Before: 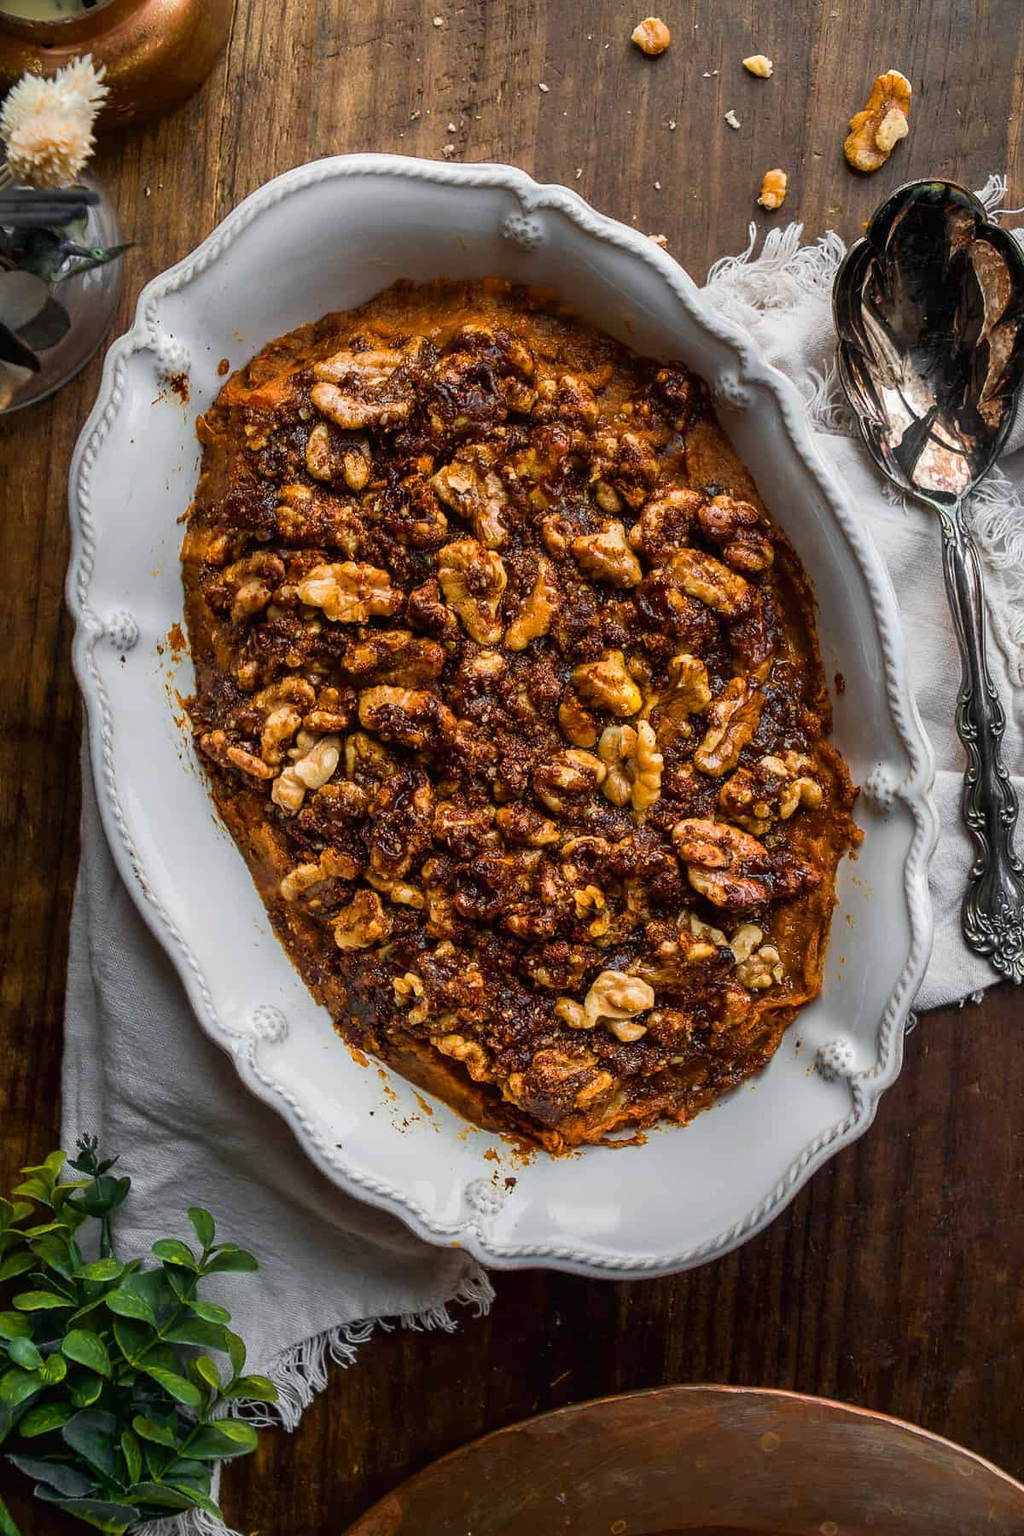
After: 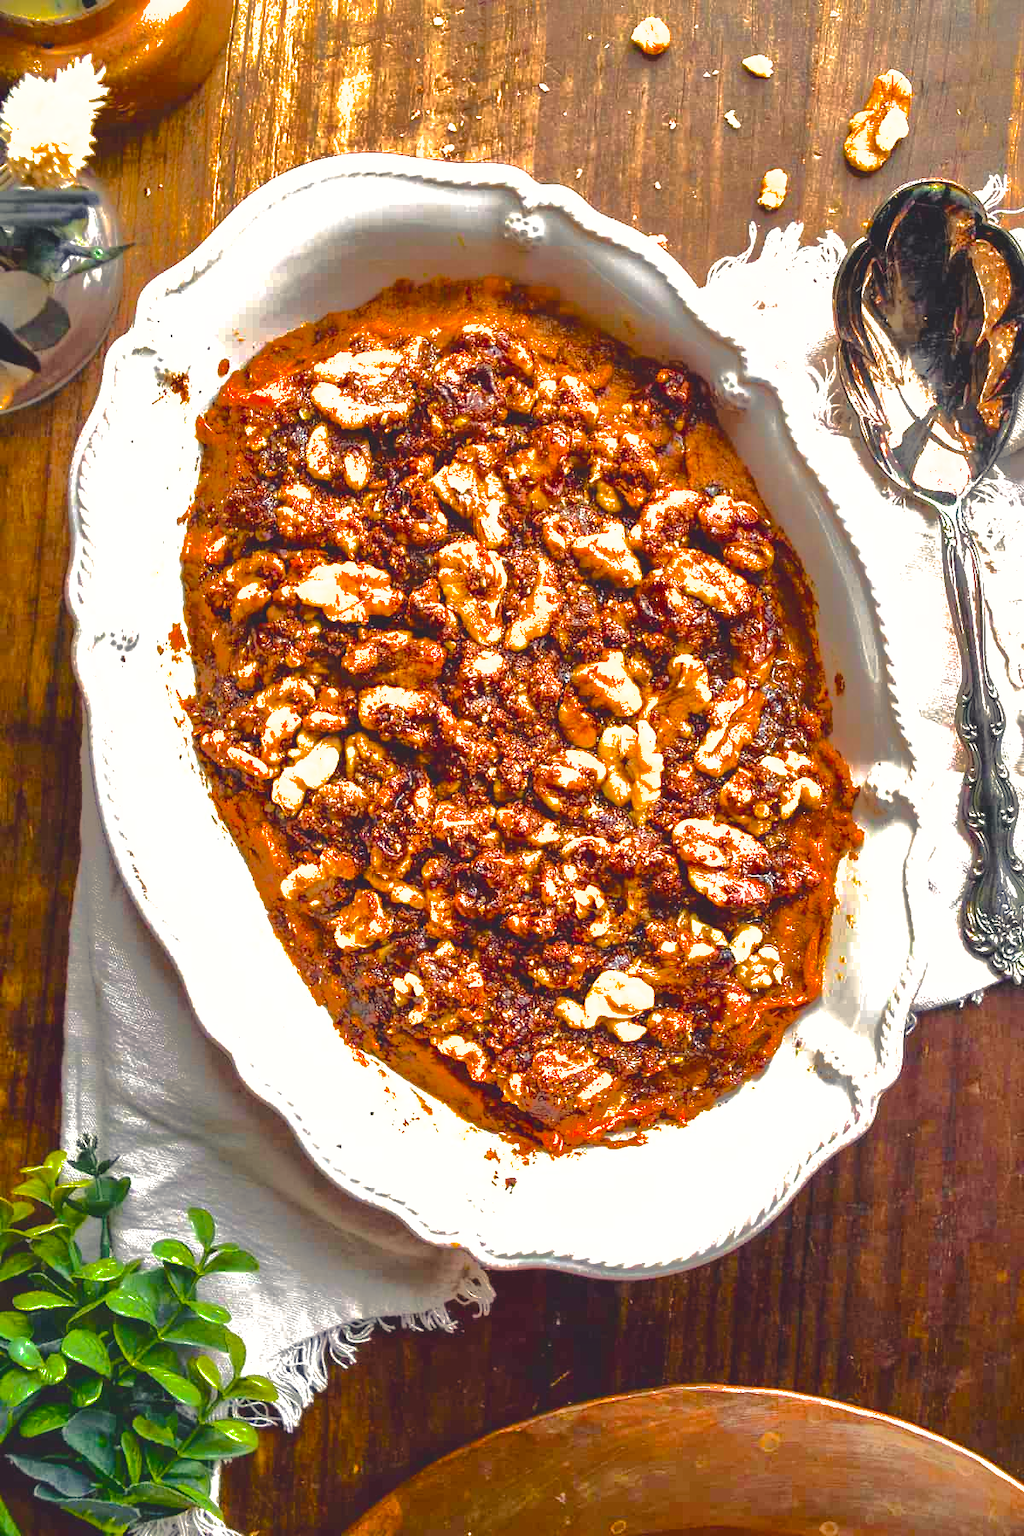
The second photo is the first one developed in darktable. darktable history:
shadows and highlights: shadows -19.91, highlights -73.15
color balance rgb: shadows lift › chroma 3%, shadows lift › hue 280.8°, power › hue 330°, highlights gain › chroma 3%, highlights gain › hue 75.6°, global offset › luminance 2%, perceptual saturation grading › global saturation 20%, perceptual saturation grading › highlights -25%, perceptual saturation grading › shadows 50%, global vibrance 20.33%
exposure: black level correction 0.001, exposure 1.84 EV, compensate highlight preservation false
